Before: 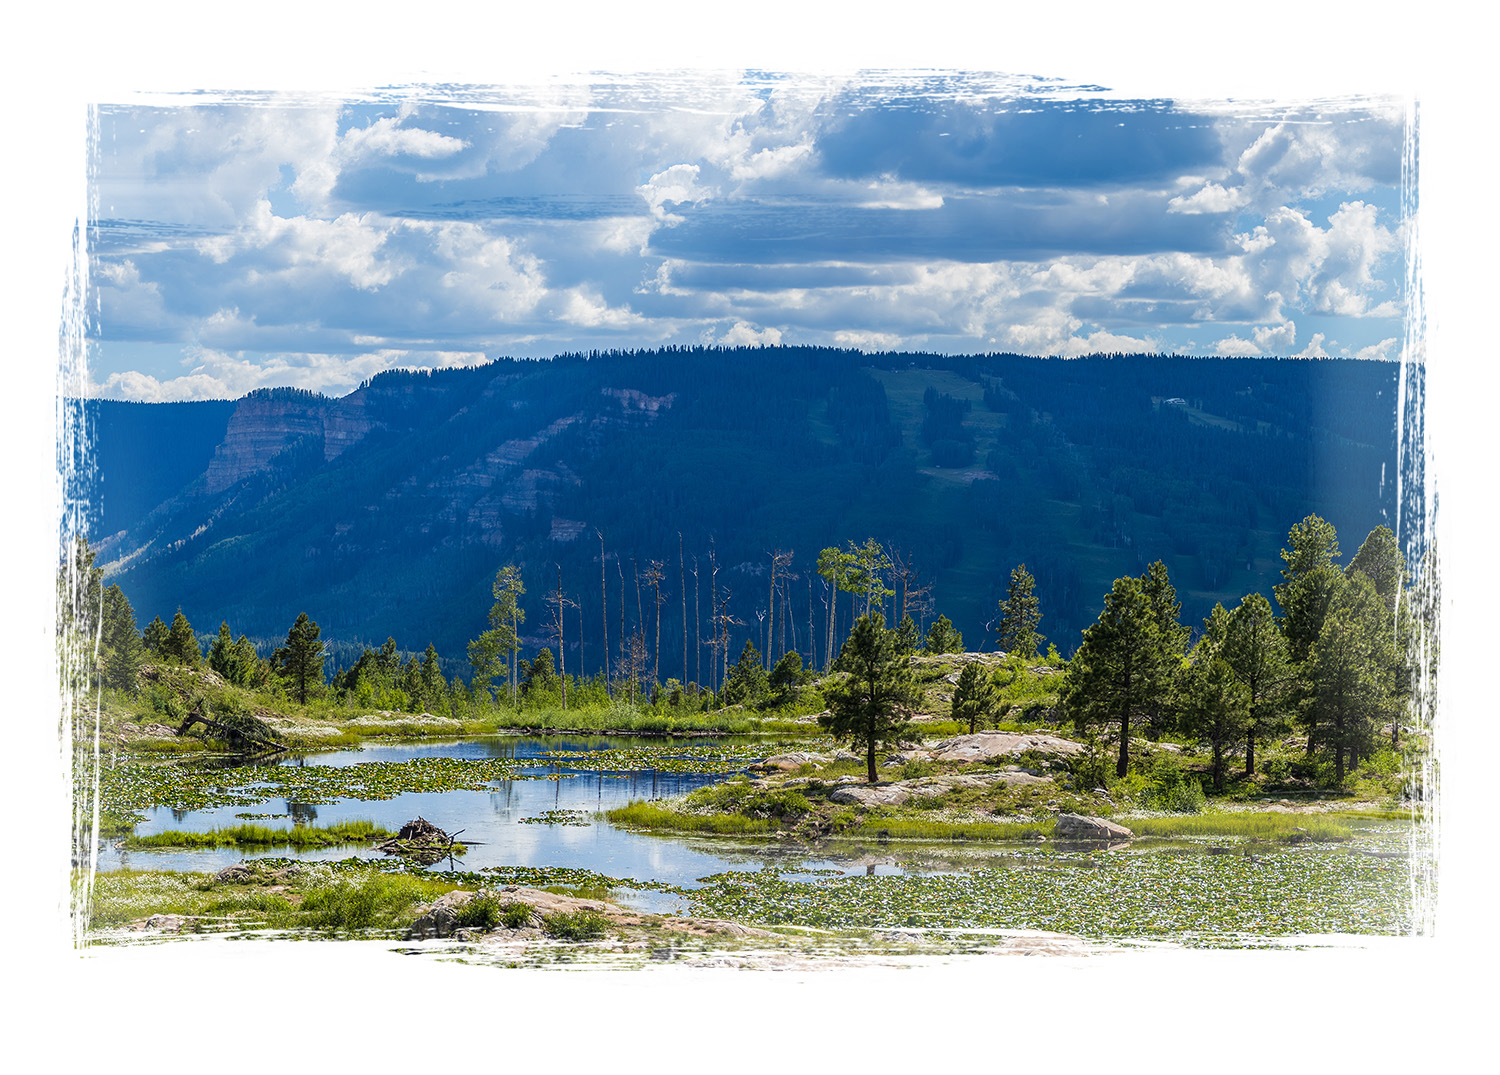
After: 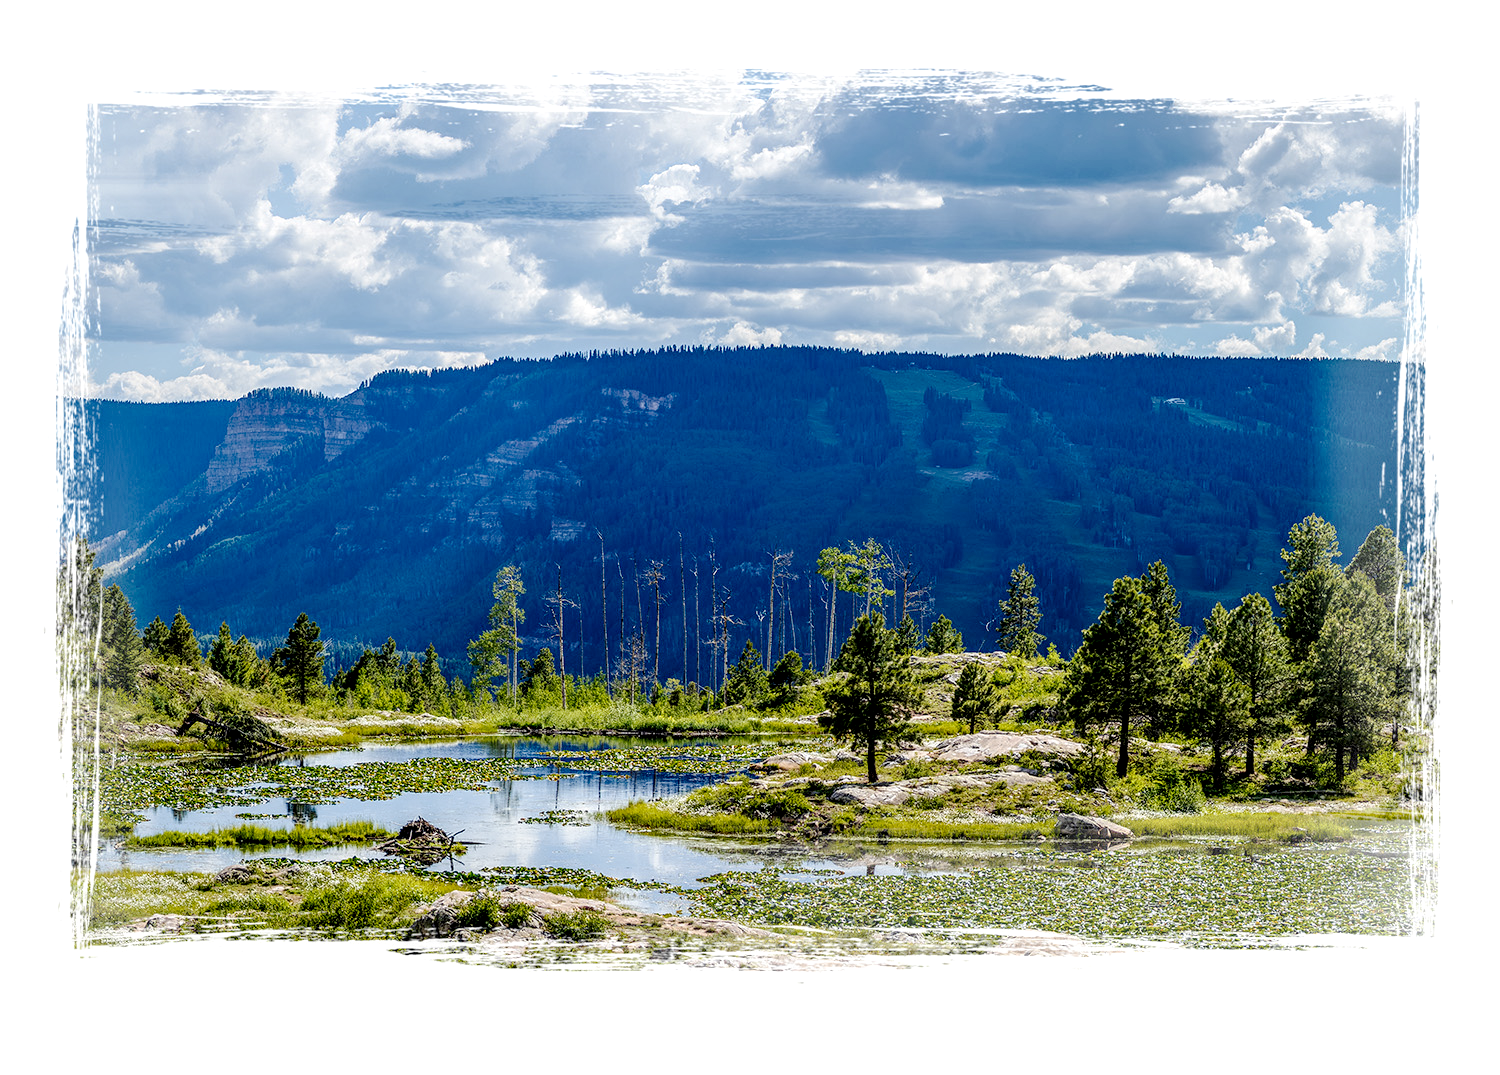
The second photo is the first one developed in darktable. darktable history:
tone curve: curves: ch0 [(0, 0) (0.003, 0.001) (0.011, 0.008) (0.025, 0.015) (0.044, 0.025) (0.069, 0.037) (0.1, 0.056) (0.136, 0.091) (0.177, 0.157) (0.224, 0.231) (0.277, 0.319) (0.335, 0.4) (0.399, 0.493) (0.468, 0.571) (0.543, 0.645) (0.623, 0.706) (0.709, 0.77) (0.801, 0.838) (0.898, 0.918) (1, 1)], preserve colors none
local contrast: detail 135%, midtone range 0.75
